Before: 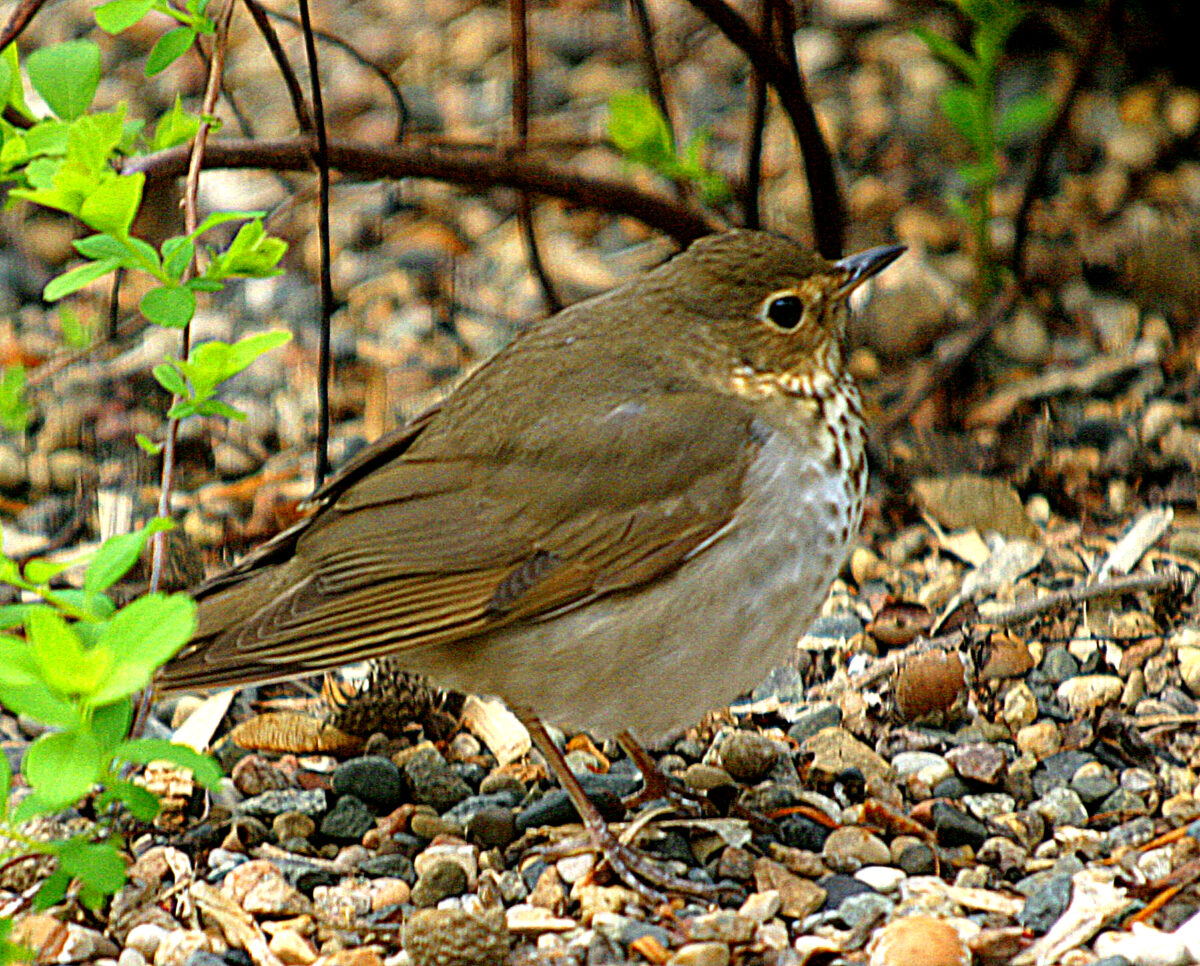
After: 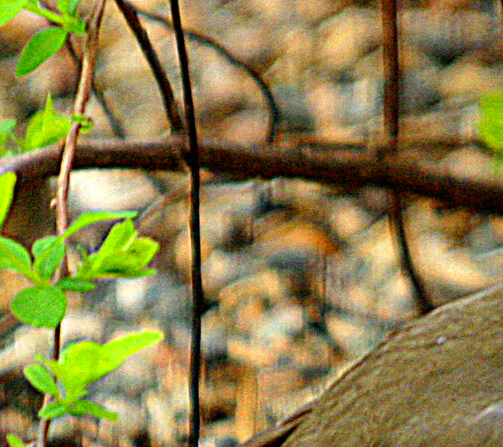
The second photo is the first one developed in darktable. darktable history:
contrast brightness saturation: contrast 0.1, brightness 0.03, saturation 0.09
crop and rotate: left 10.817%, top 0.062%, right 47.194%, bottom 53.626%
